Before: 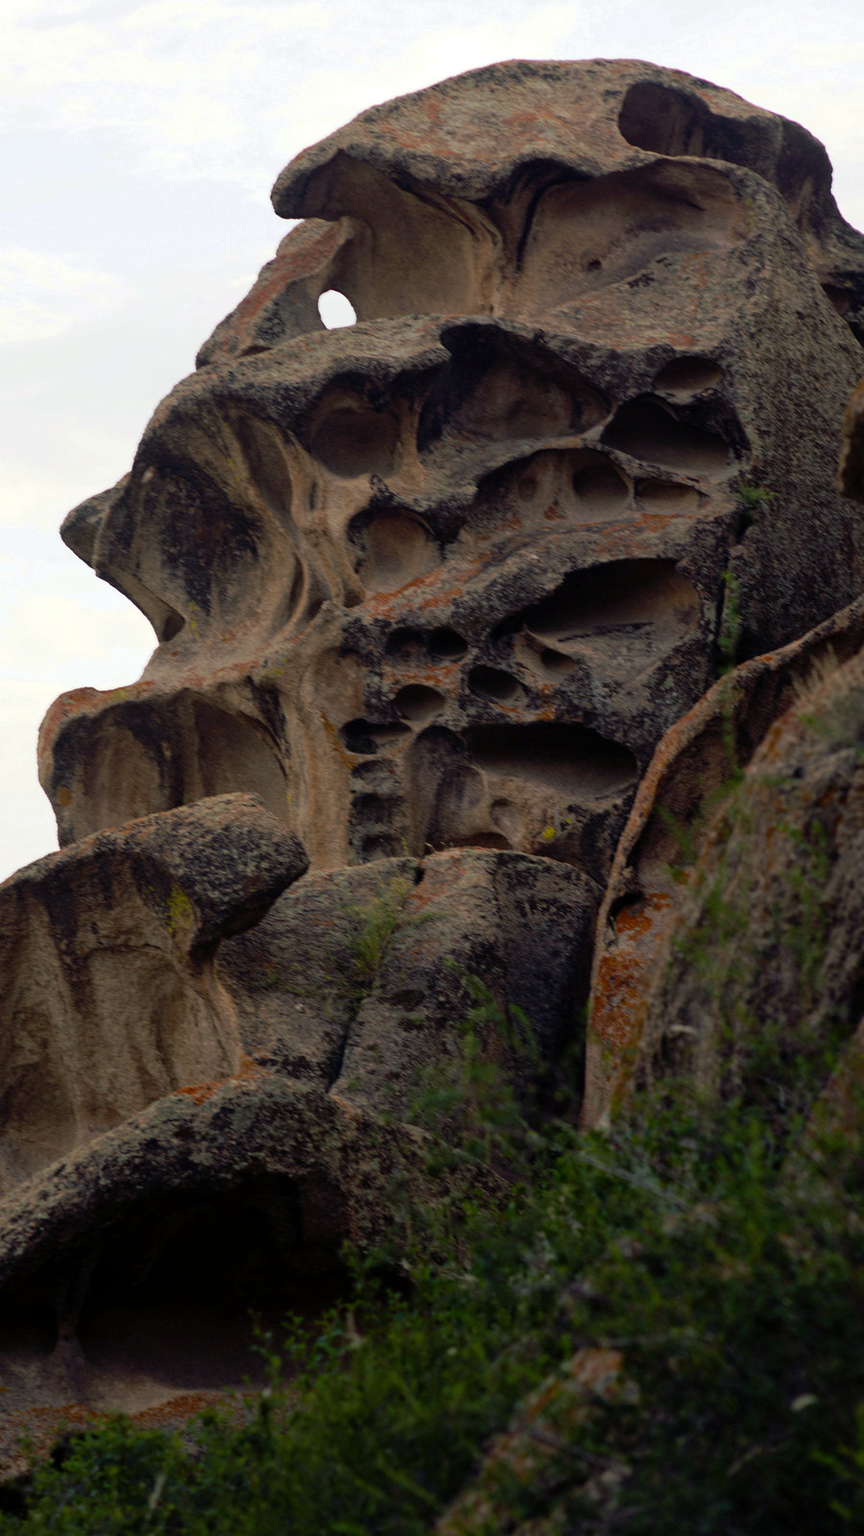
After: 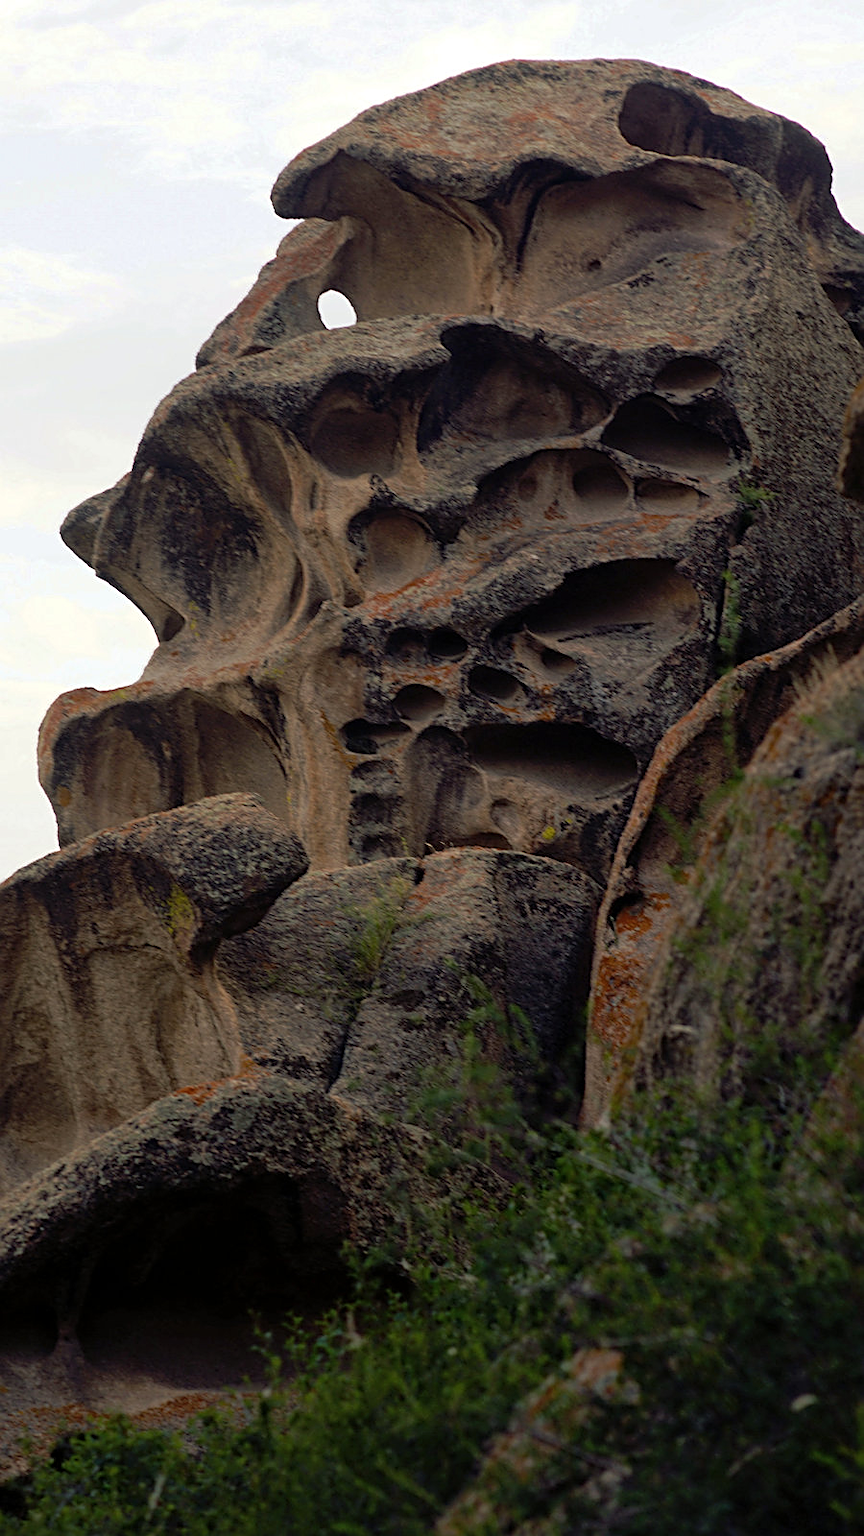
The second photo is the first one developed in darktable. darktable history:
sharpen: amount 0.6
shadows and highlights: shadows 25, highlights -25
